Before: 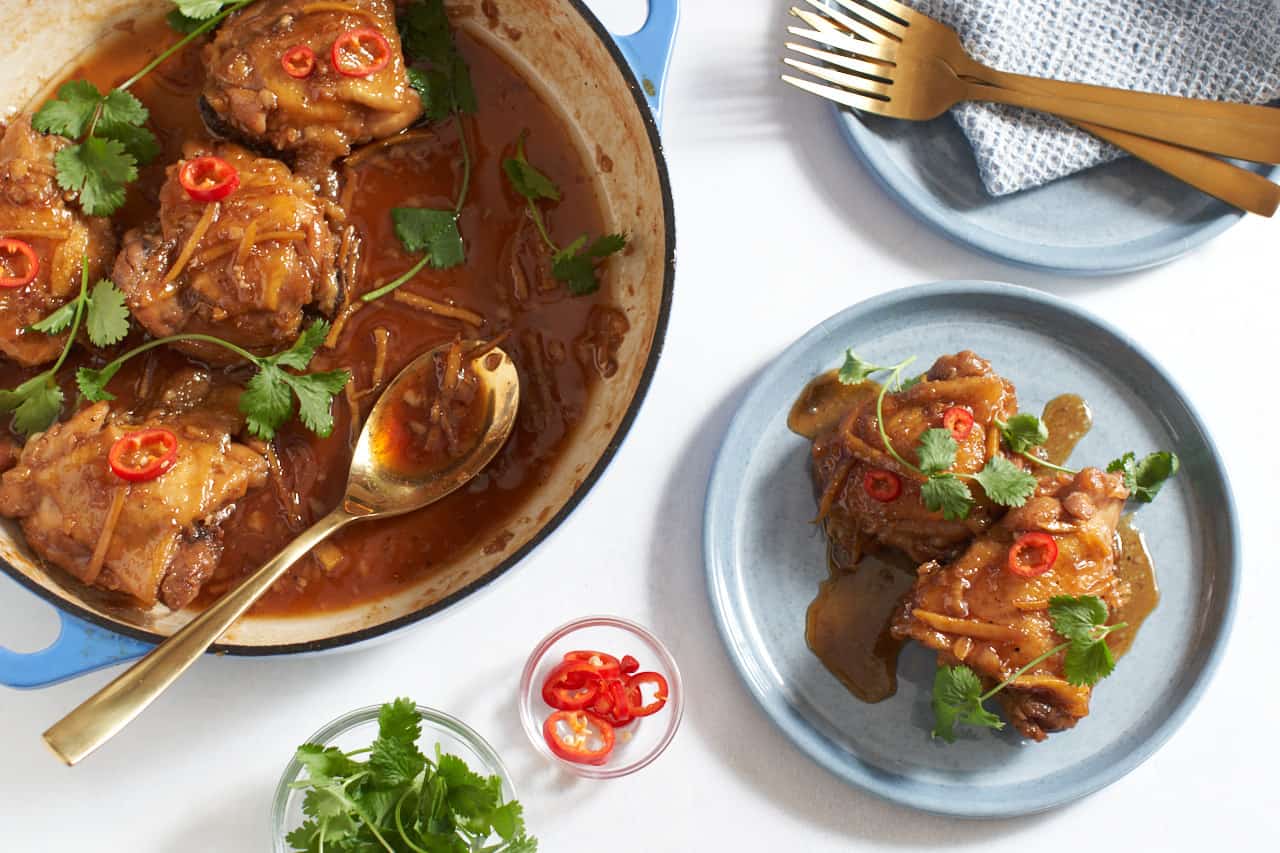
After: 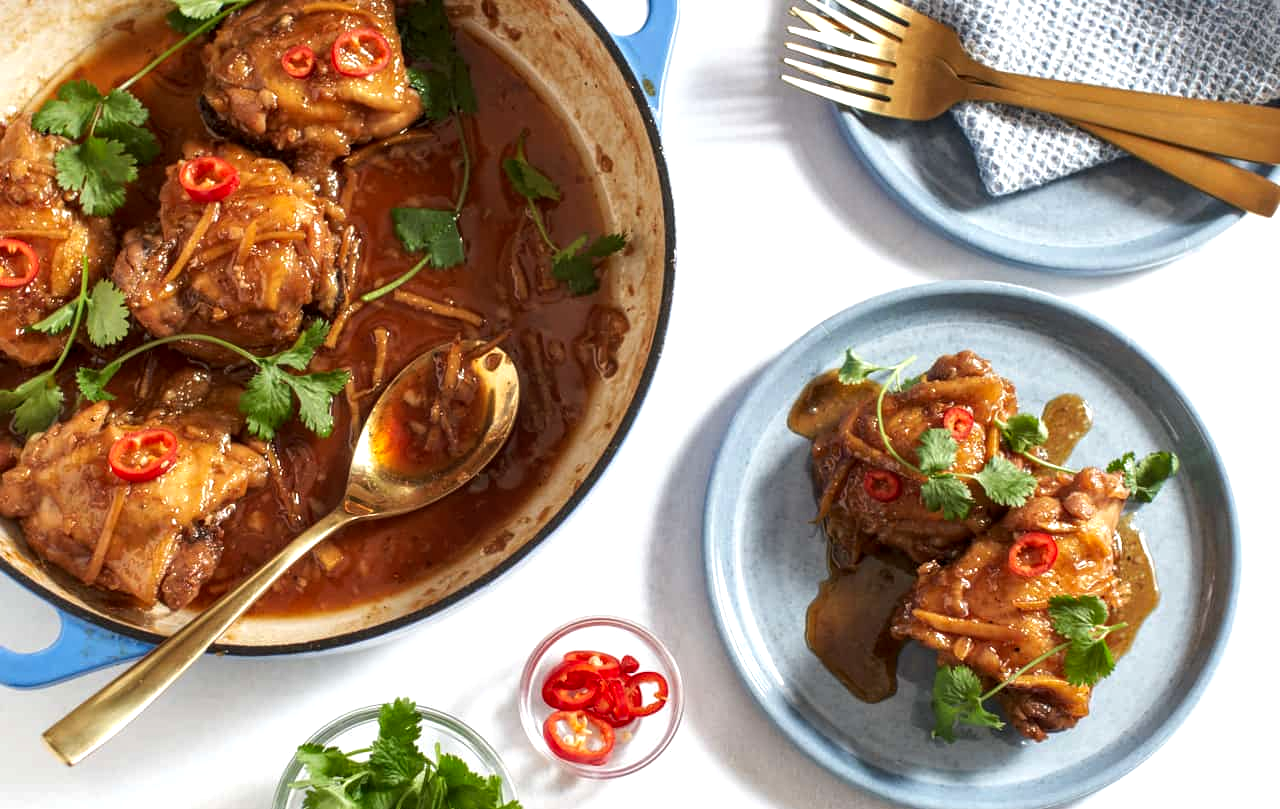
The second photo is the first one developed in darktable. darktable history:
local contrast: detail 130%
color balance: contrast 10%
crop and rotate: top 0%, bottom 5.097%
